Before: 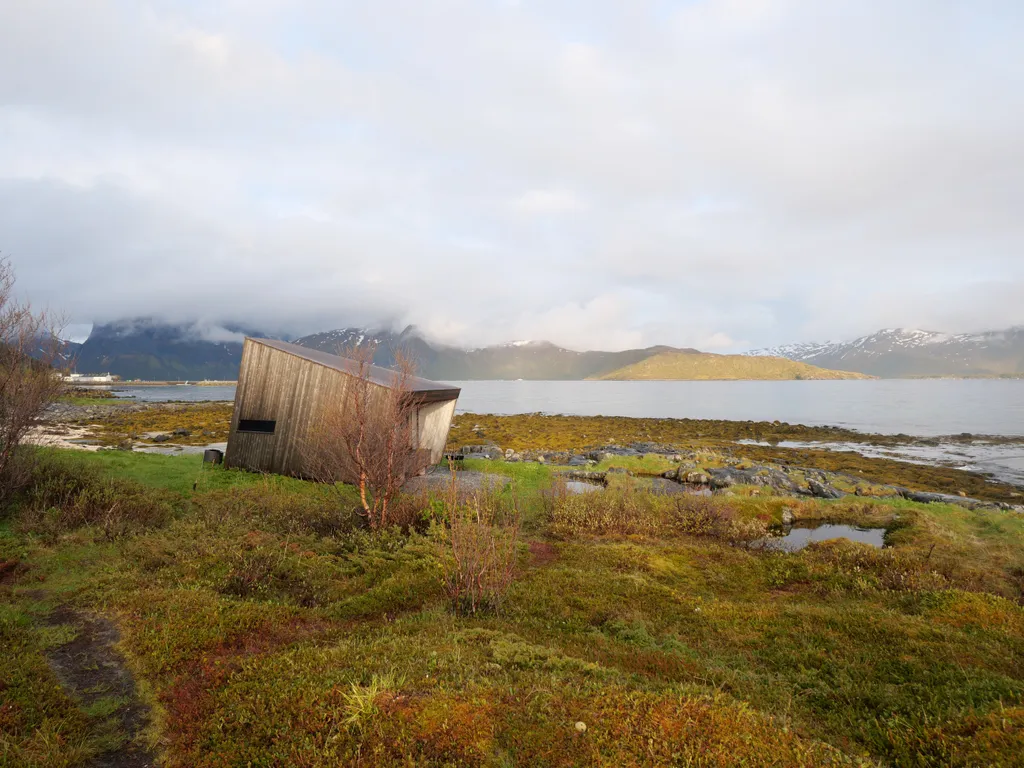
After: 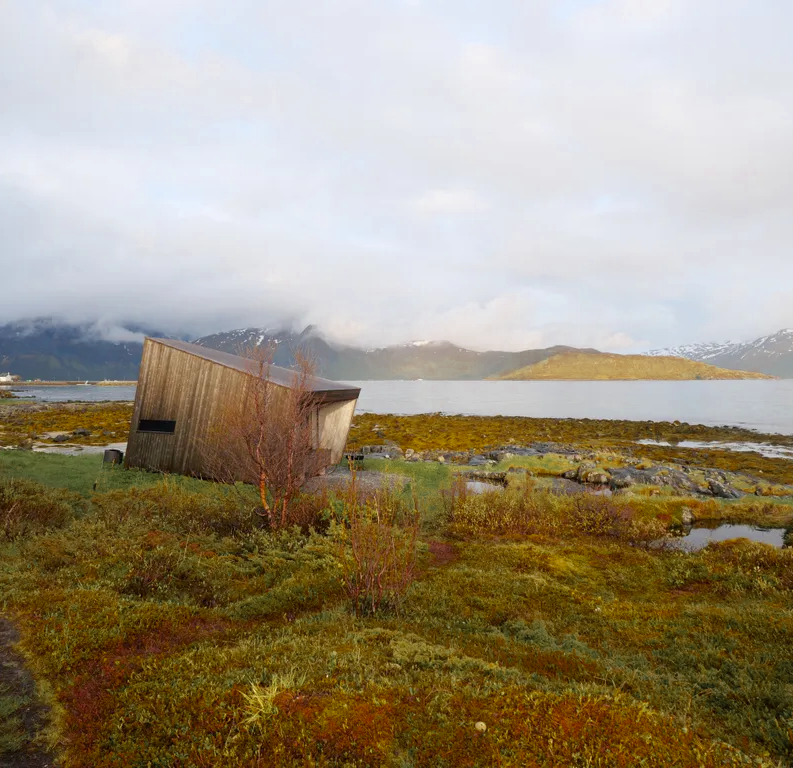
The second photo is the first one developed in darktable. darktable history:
color zones: curves: ch0 [(0.11, 0.396) (0.195, 0.36) (0.25, 0.5) (0.303, 0.412) (0.357, 0.544) (0.75, 0.5) (0.967, 0.328)]; ch1 [(0, 0.468) (0.112, 0.512) (0.202, 0.6) (0.25, 0.5) (0.307, 0.352) (0.357, 0.544) (0.75, 0.5) (0.963, 0.524)]
crop: left 9.852%, right 12.698%
